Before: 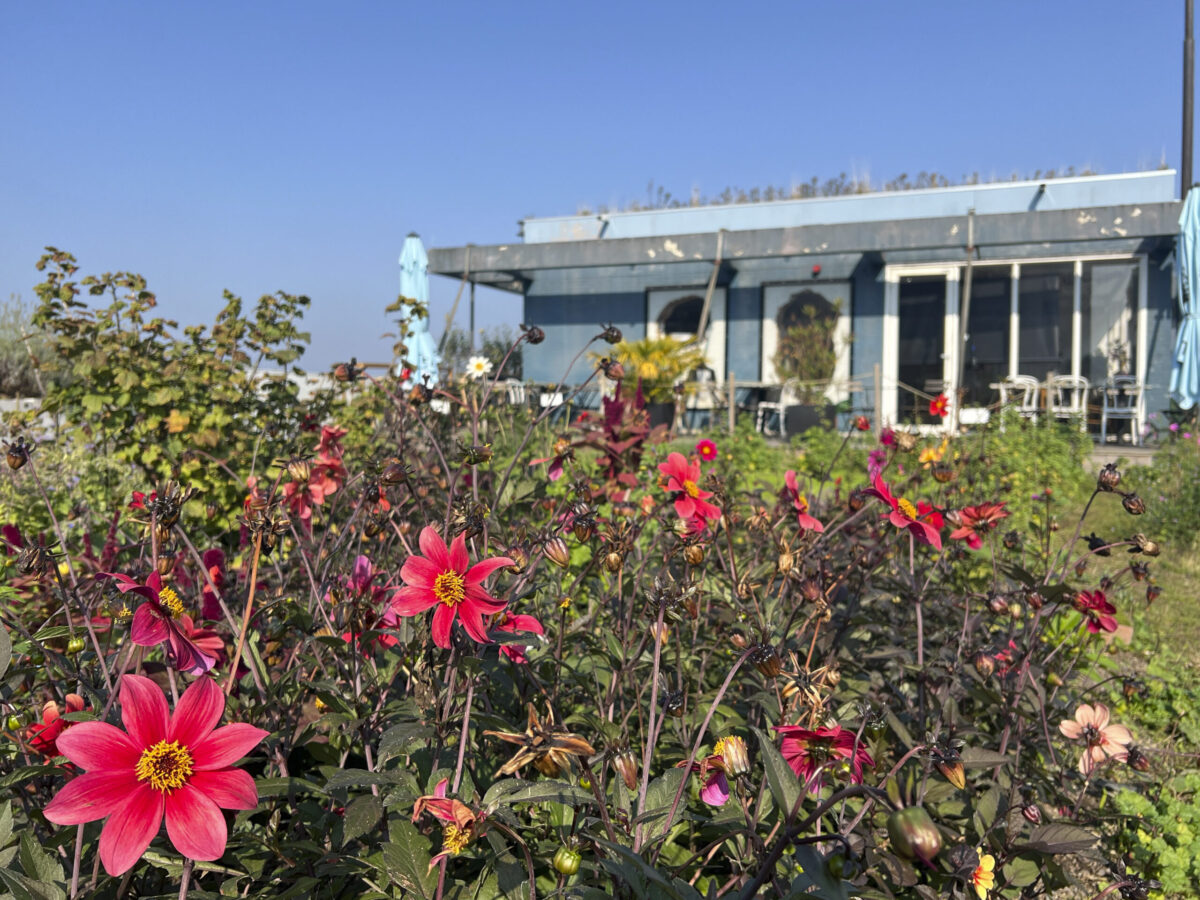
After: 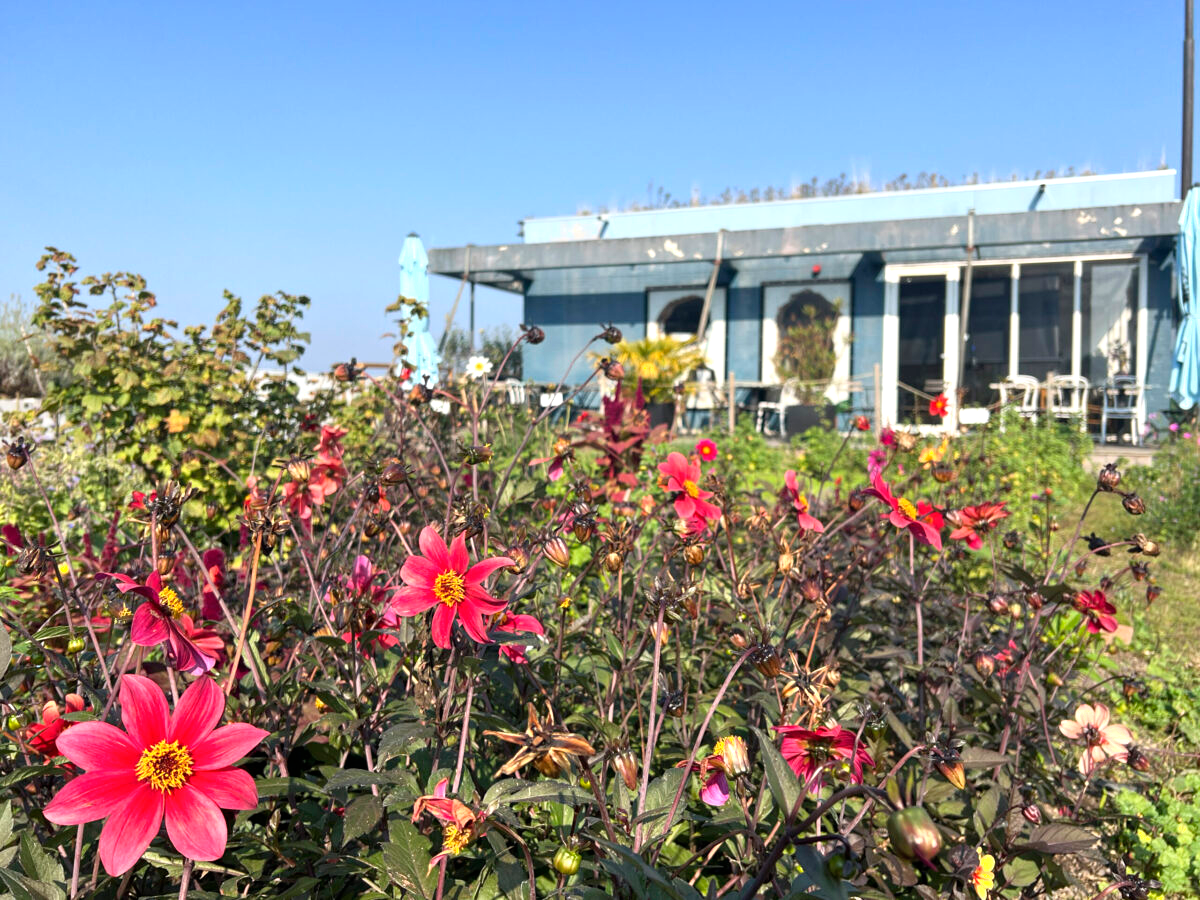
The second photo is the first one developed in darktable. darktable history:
shadows and highlights: shadows 0, highlights 40
exposure: black level correction 0, exposure 0.5 EV, compensate exposure bias true, compensate highlight preservation false
